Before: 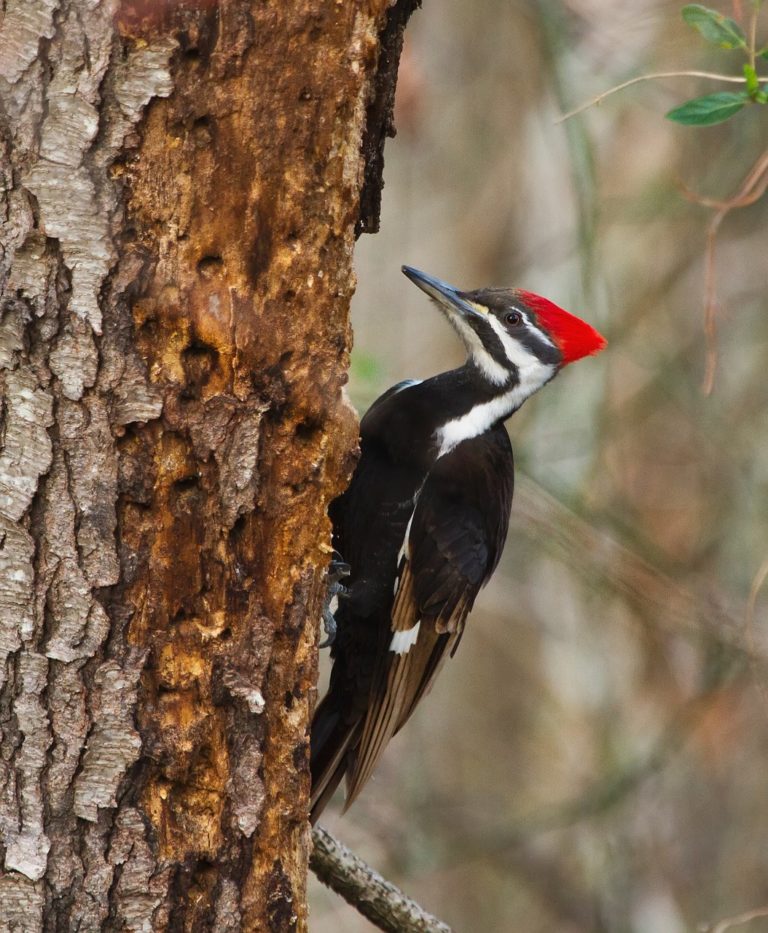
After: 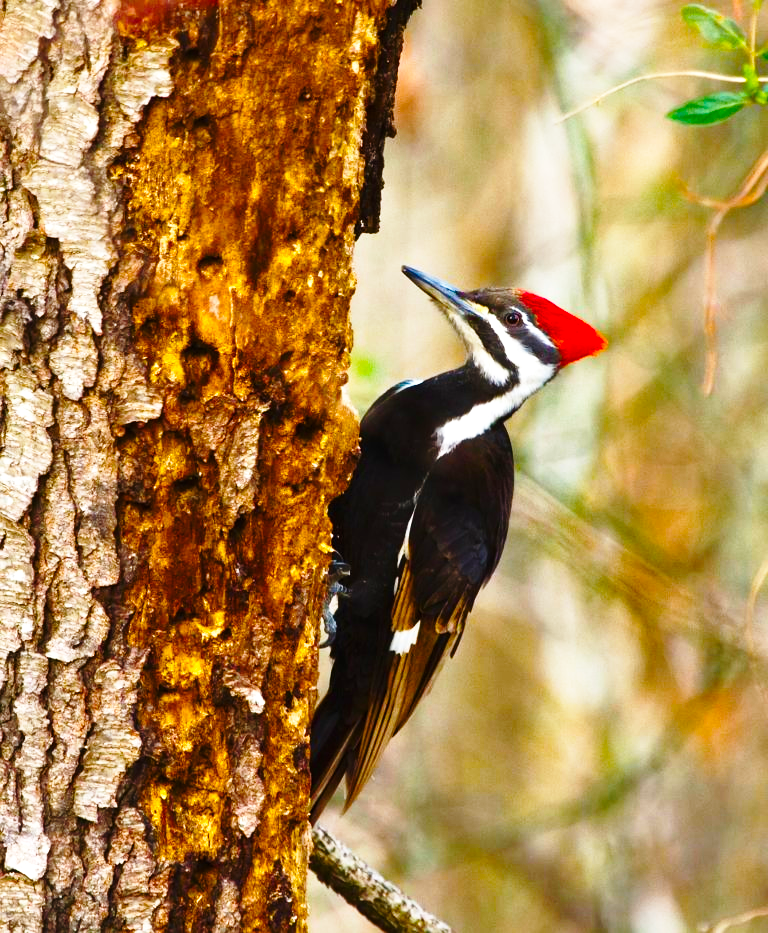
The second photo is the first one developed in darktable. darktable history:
base curve: curves: ch0 [(0, 0) (0.028, 0.03) (0.121, 0.232) (0.46, 0.748) (0.859, 0.968) (1, 1)], preserve colors none
color balance rgb: linear chroma grading › global chroma 9%, perceptual saturation grading › global saturation 36%, perceptual saturation grading › shadows 35%, perceptual brilliance grading › global brilliance 21.21%, perceptual brilliance grading › shadows -35%, global vibrance 21.21%
